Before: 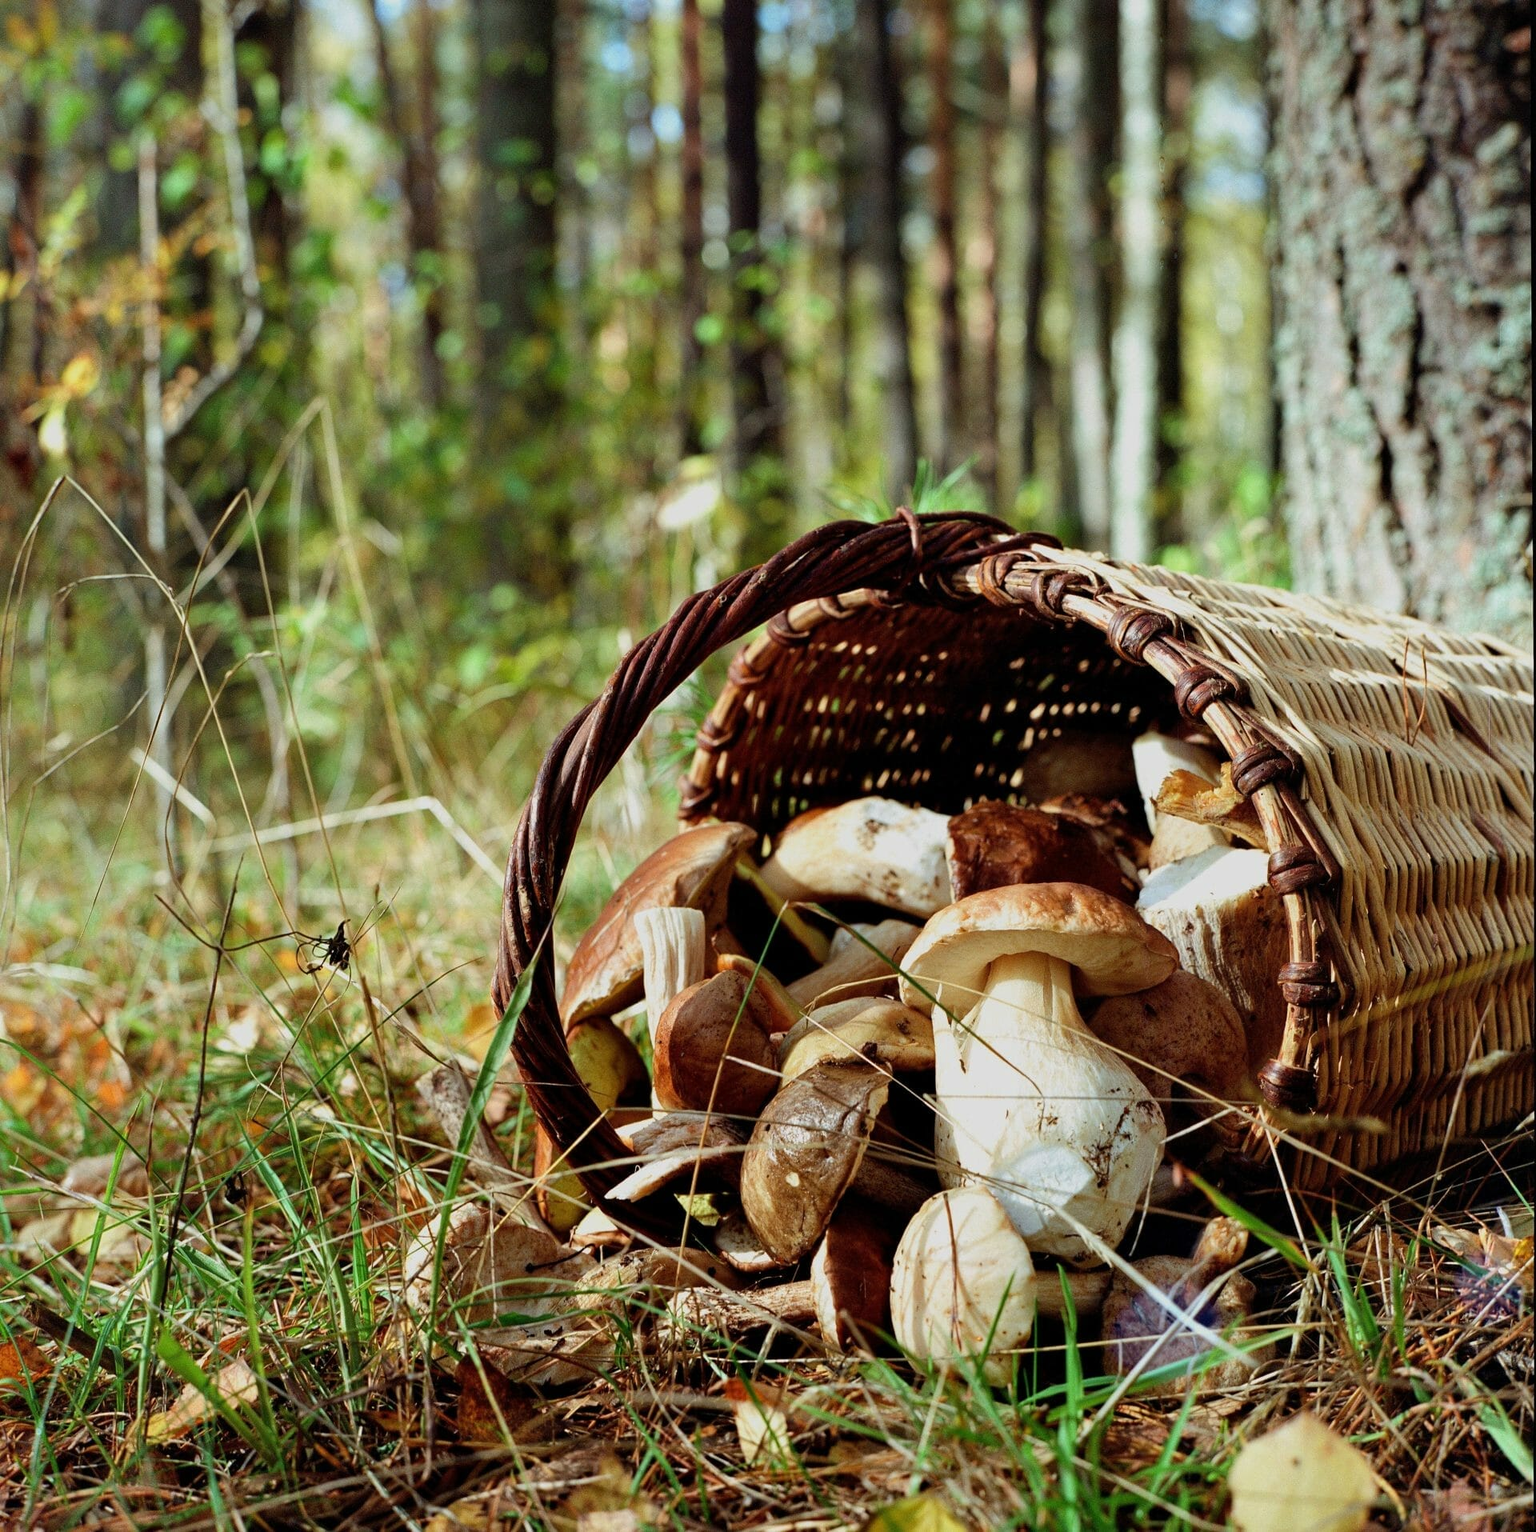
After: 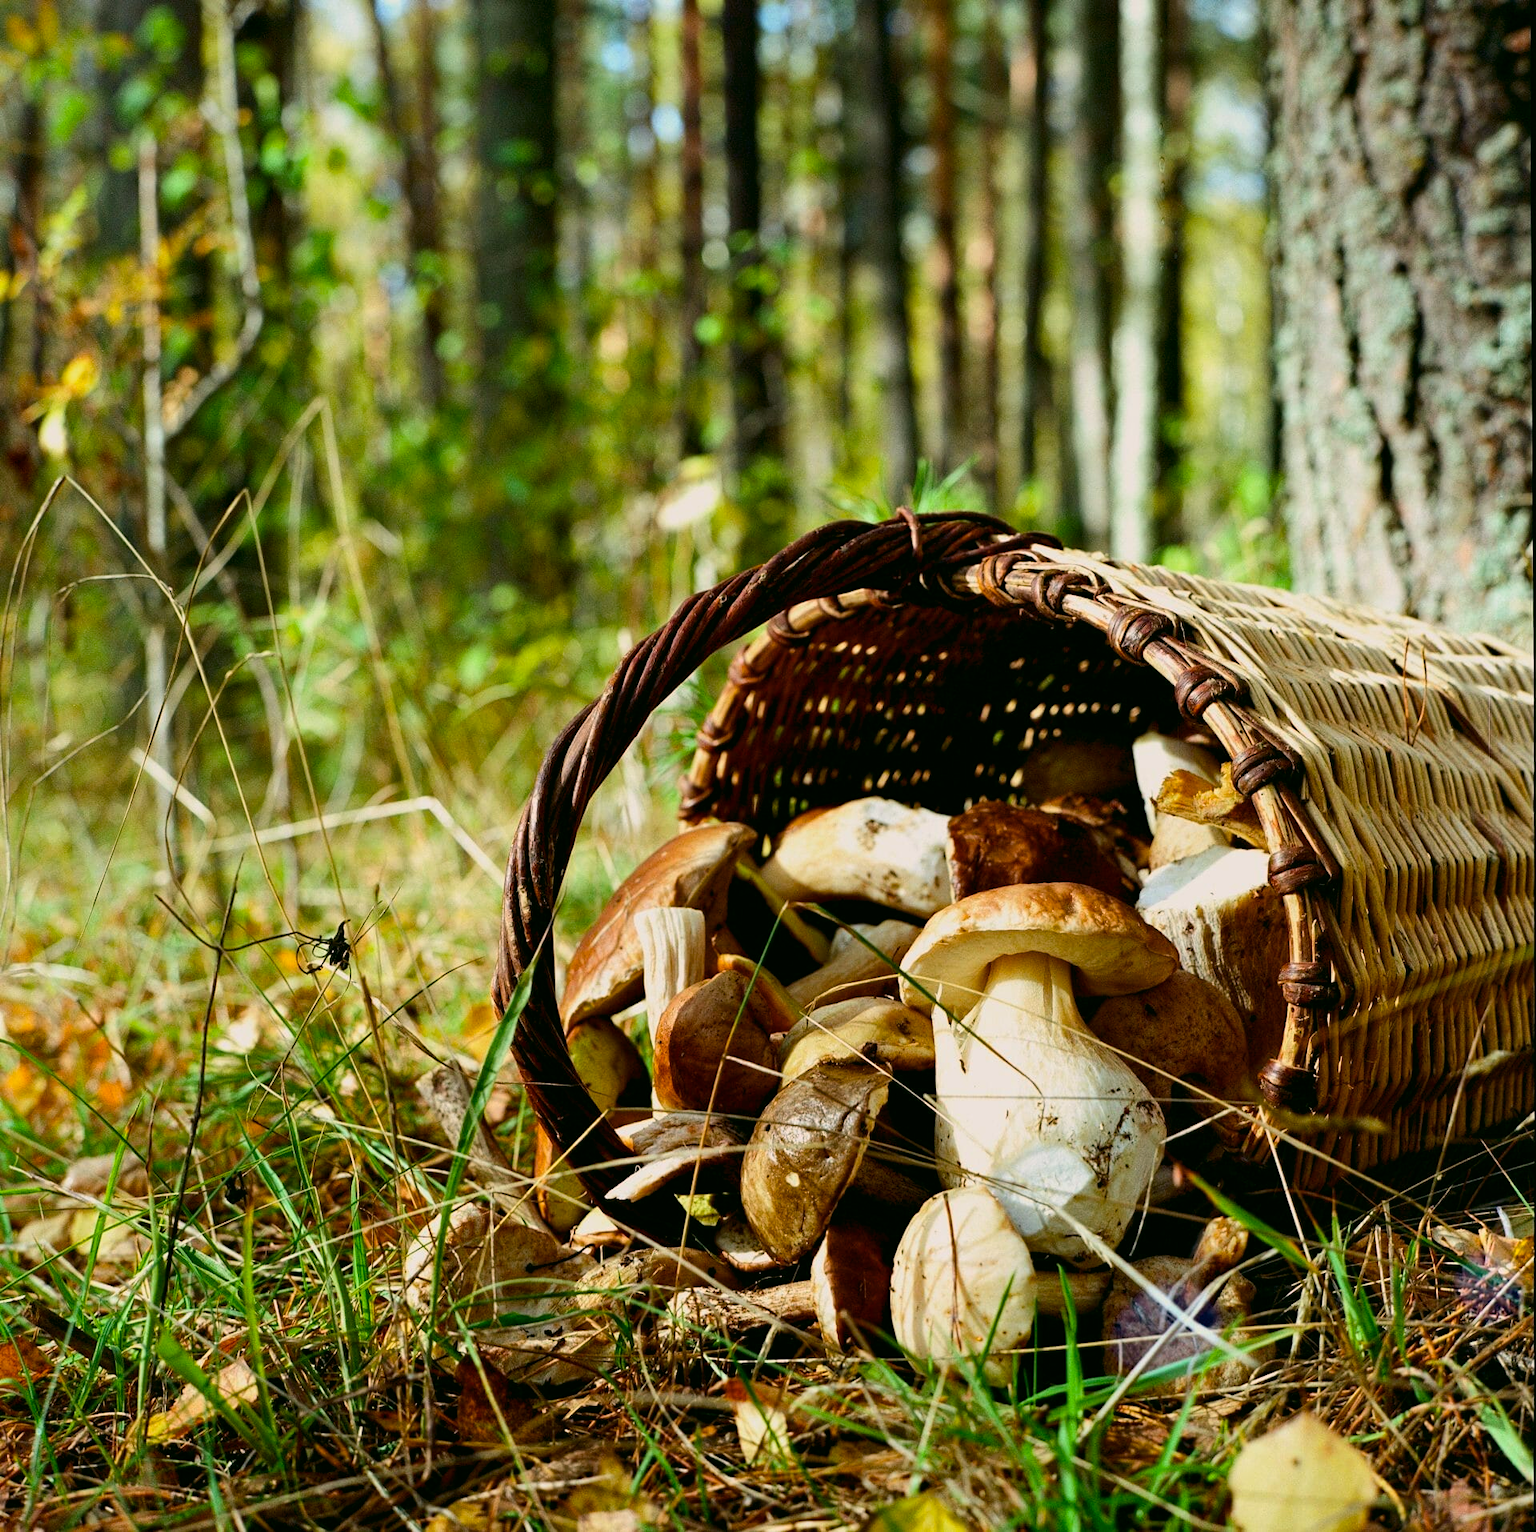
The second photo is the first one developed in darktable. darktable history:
contrast brightness saturation: contrast 0.139
color correction: highlights a* 4.14, highlights b* 4.96, shadows a* -7.54, shadows b* 4.61
color balance rgb: perceptual saturation grading › global saturation 25.84%
